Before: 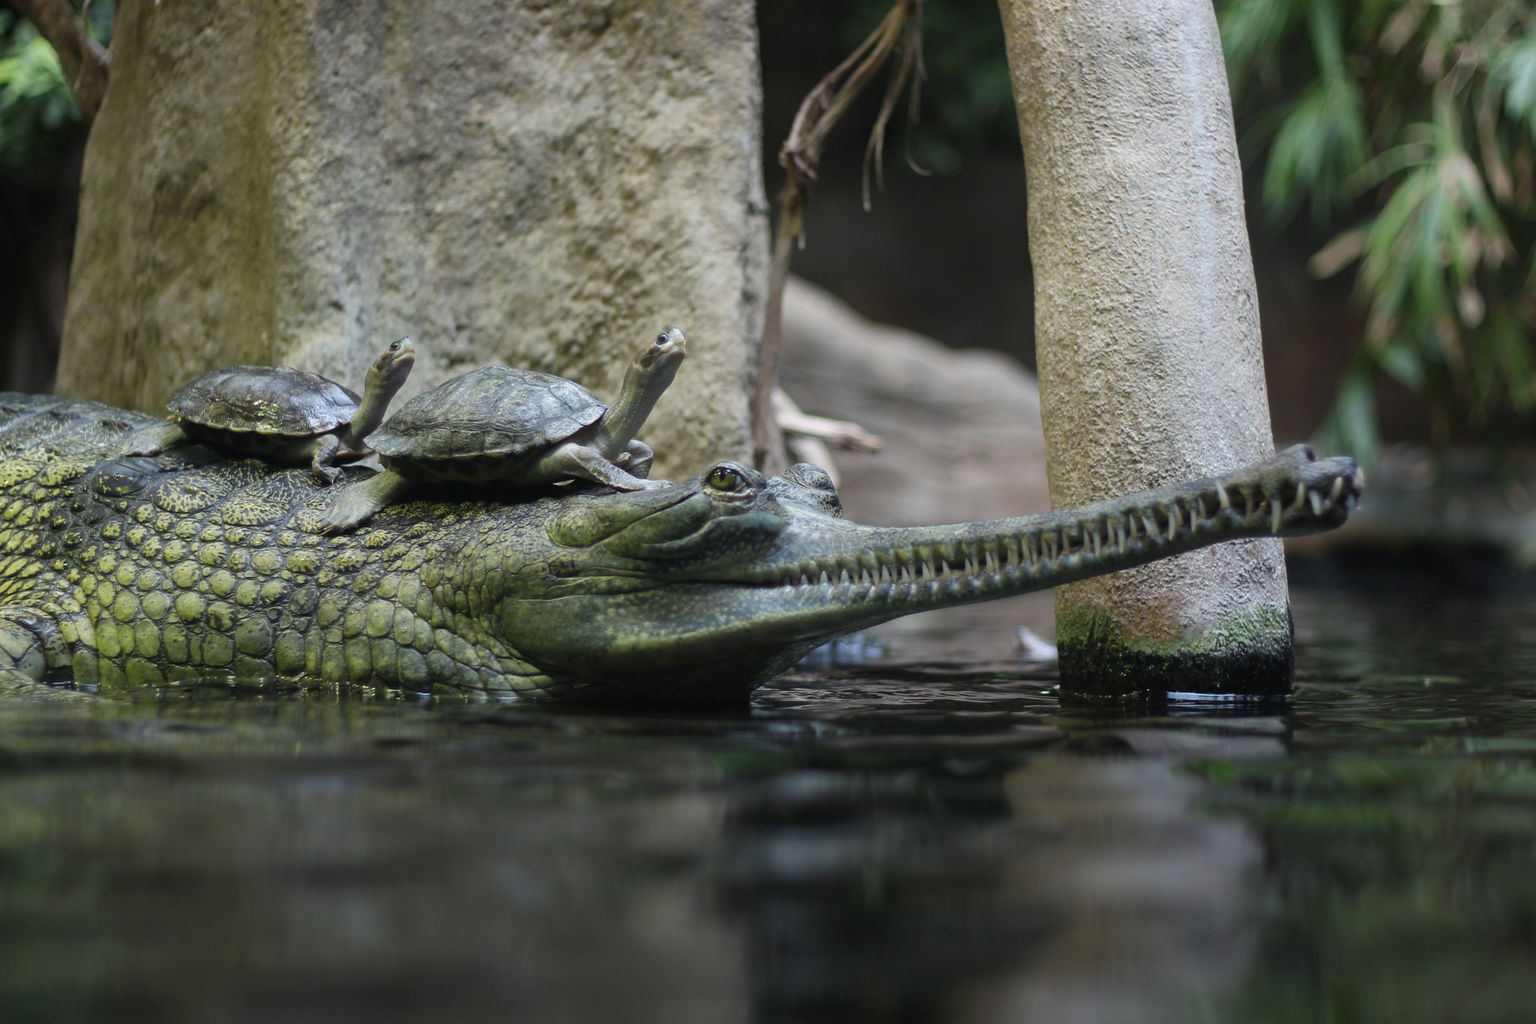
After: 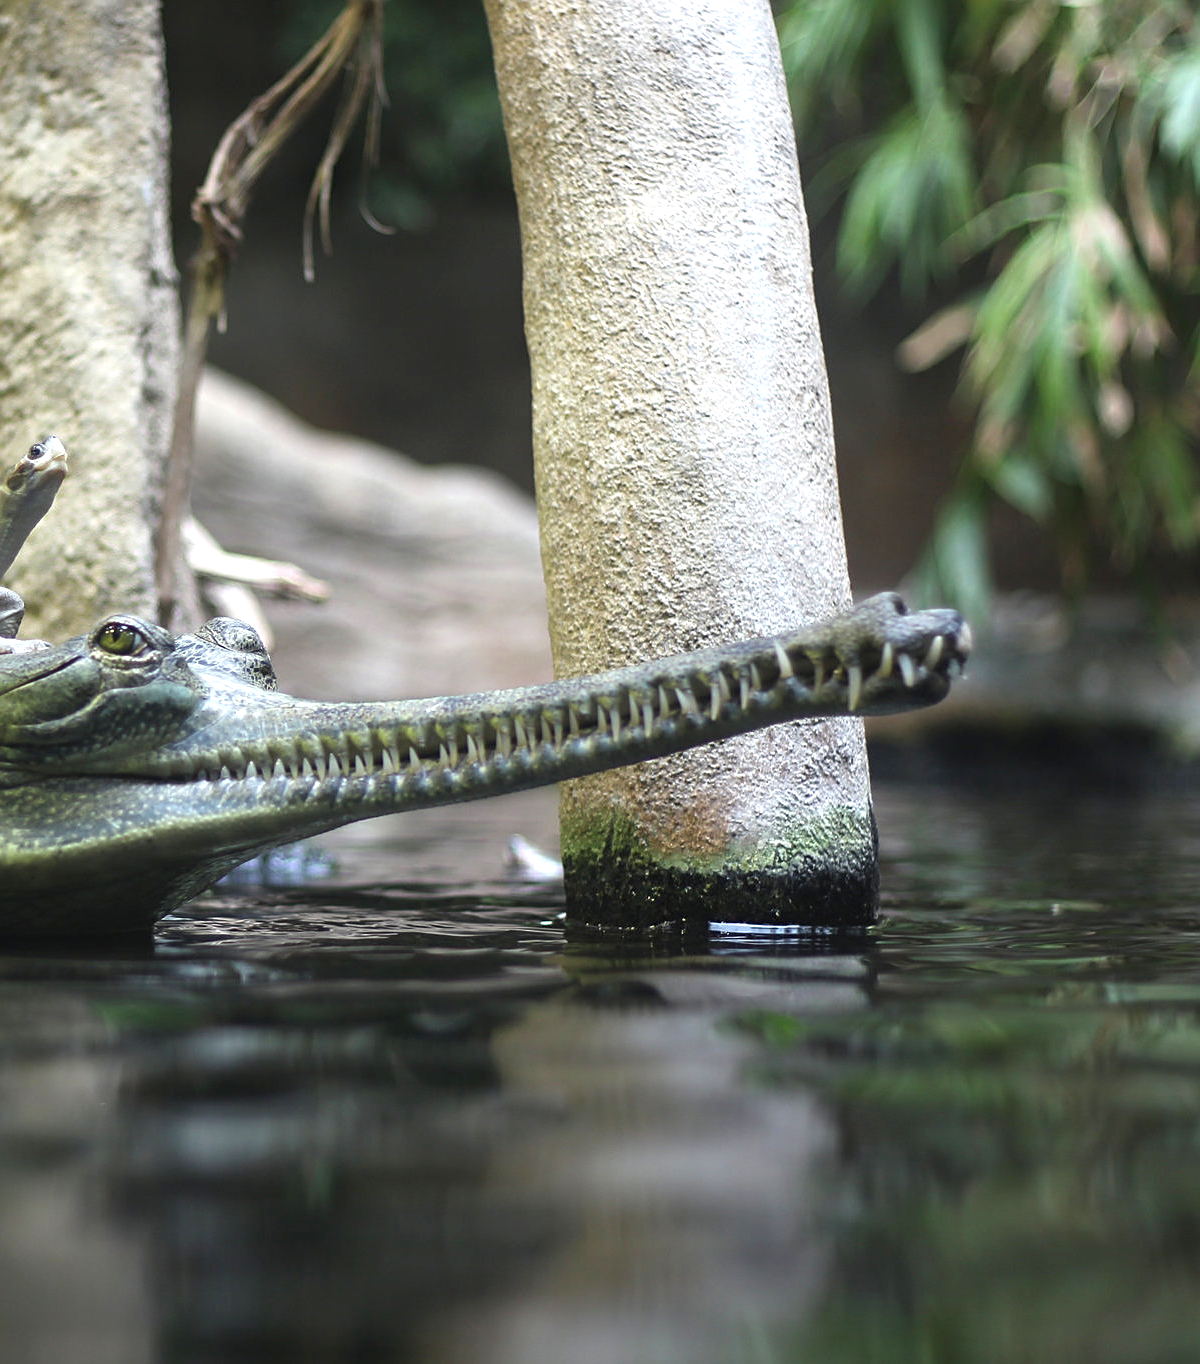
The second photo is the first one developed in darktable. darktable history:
crop: left 41.402%
exposure: black level correction 0, exposure 0.9 EV, compensate highlight preservation false
sharpen: on, module defaults
